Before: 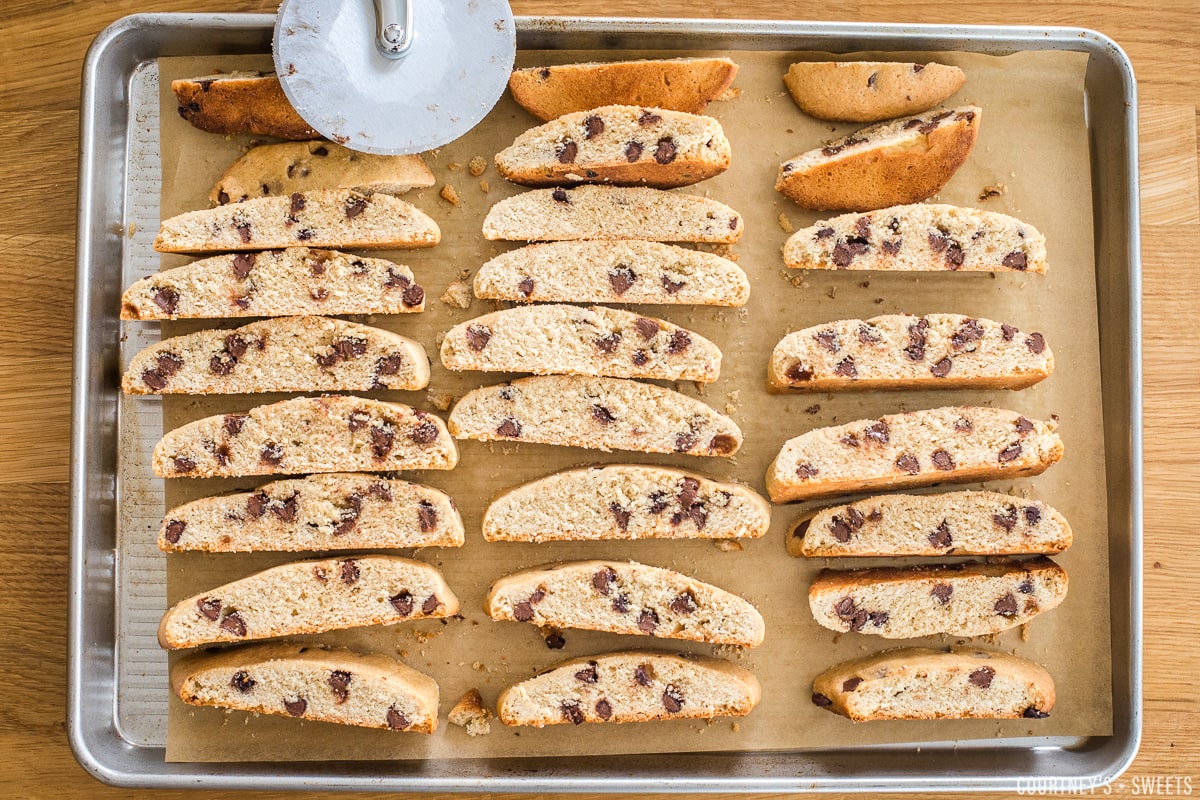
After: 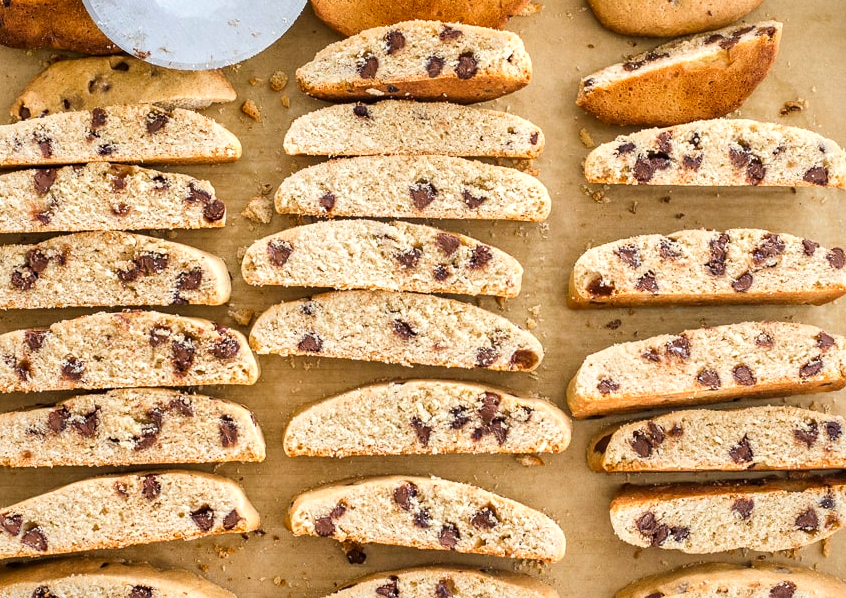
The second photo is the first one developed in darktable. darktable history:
contrast brightness saturation: saturation 0.099
local contrast: mode bilateral grid, contrast 21, coarseness 50, detail 149%, midtone range 0.2
crop and rotate: left 16.638%, top 10.654%, right 12.855%, bottom 14.578%
